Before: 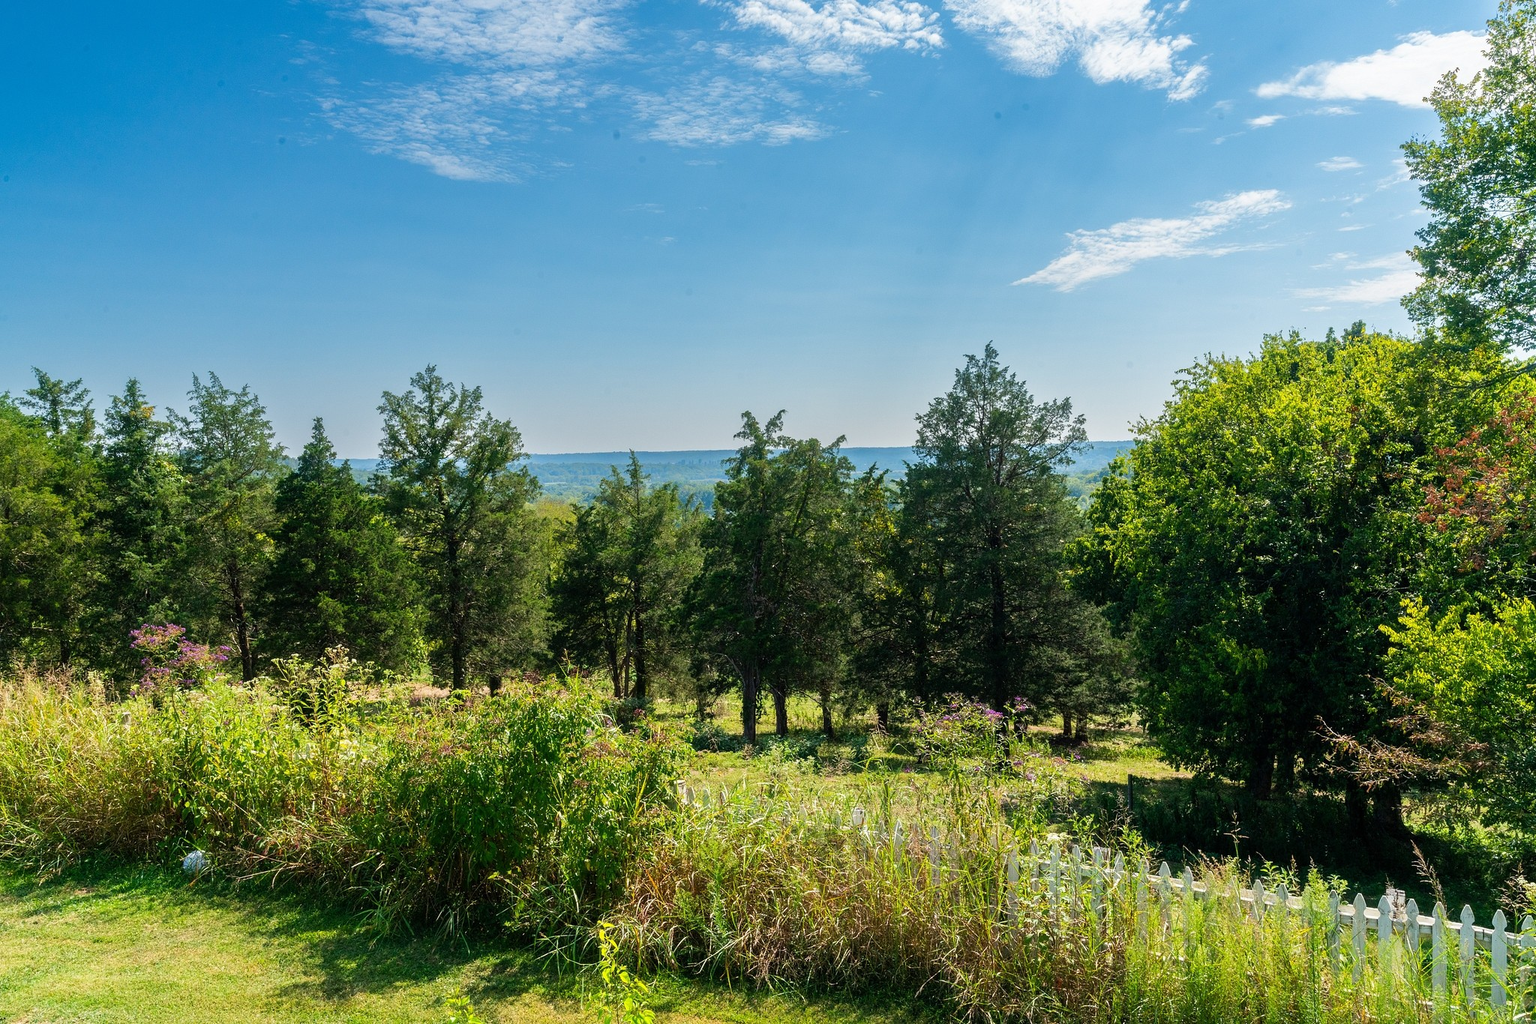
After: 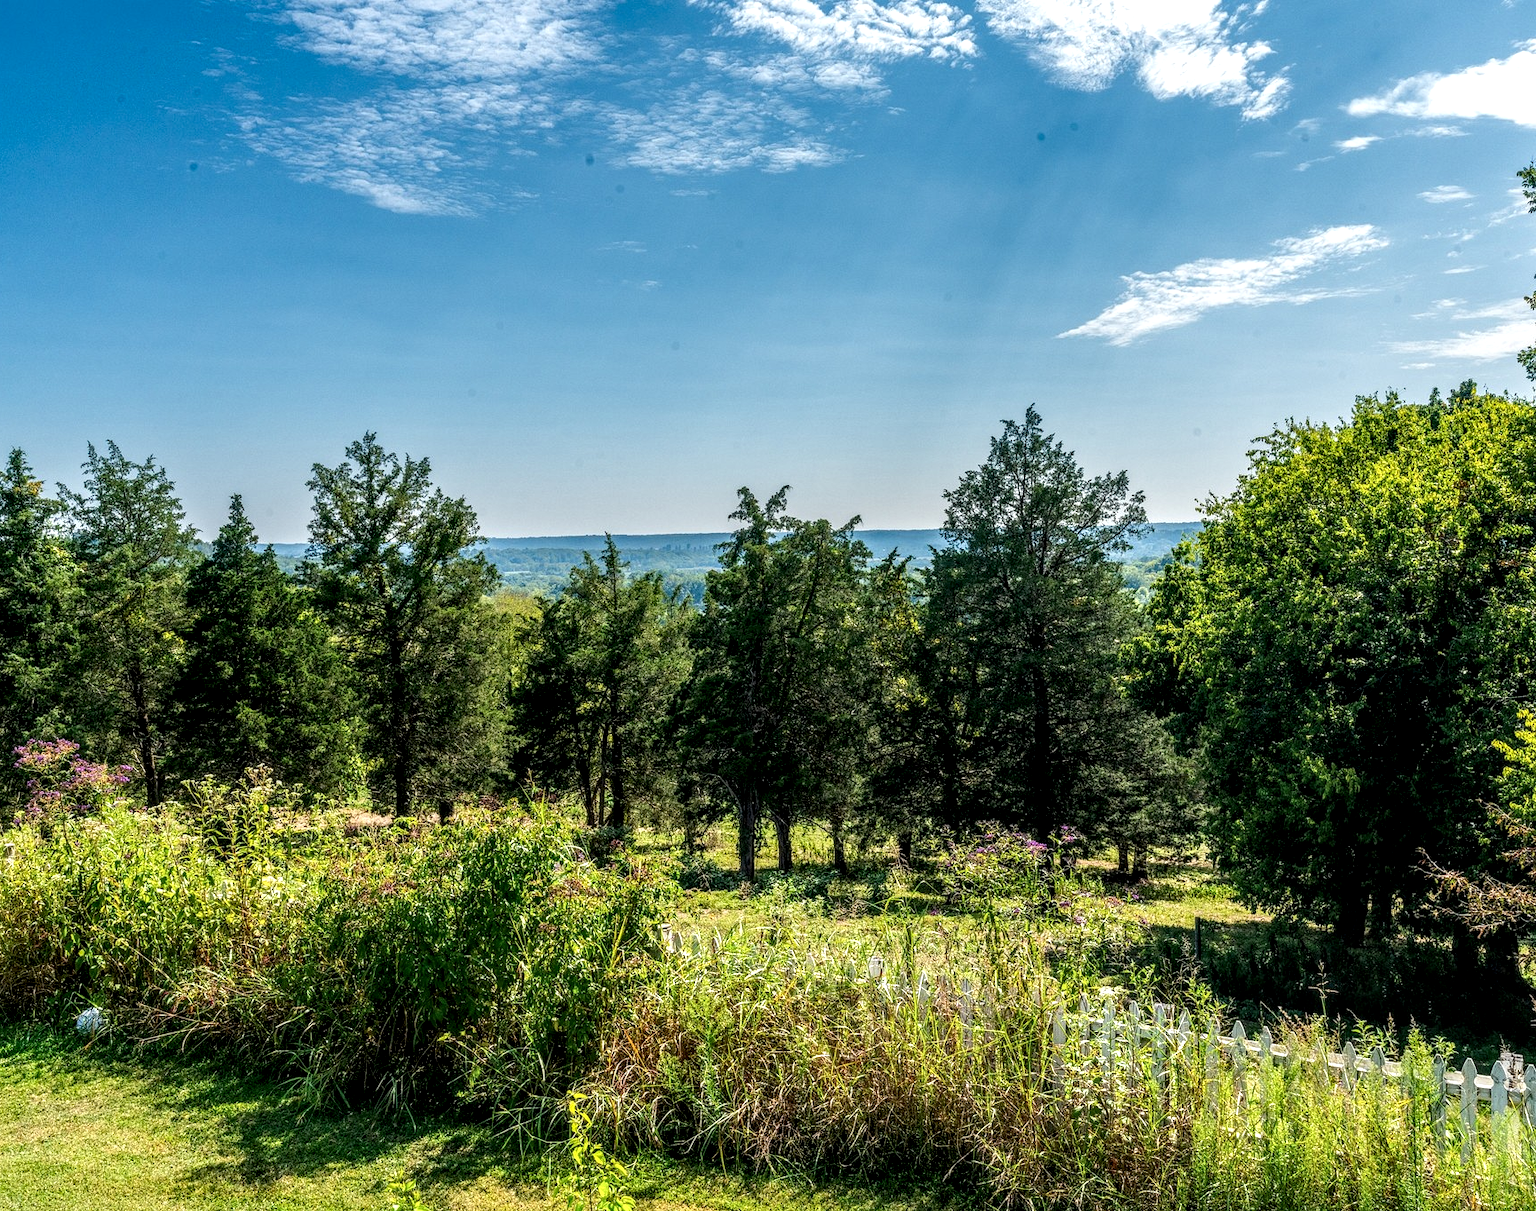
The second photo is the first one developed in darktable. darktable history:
crop: left 7.721%, right 7.79%
local contrast: highlights 5%, shadows 1%, detail 182%
